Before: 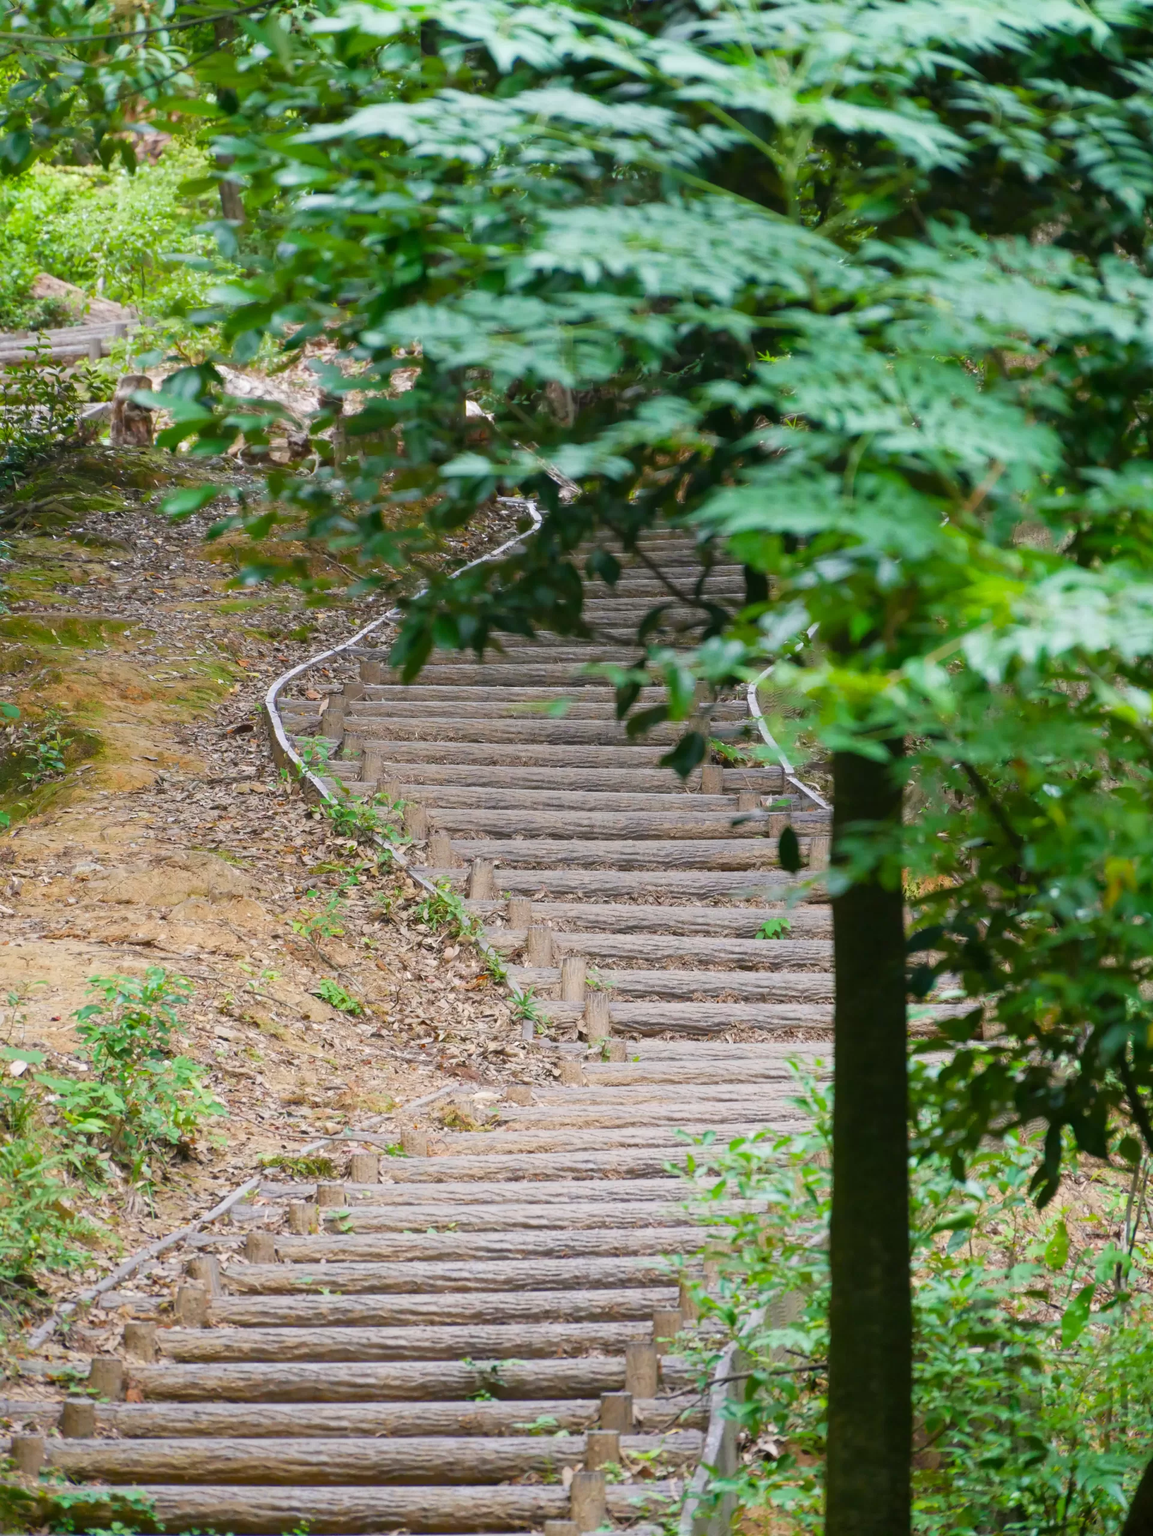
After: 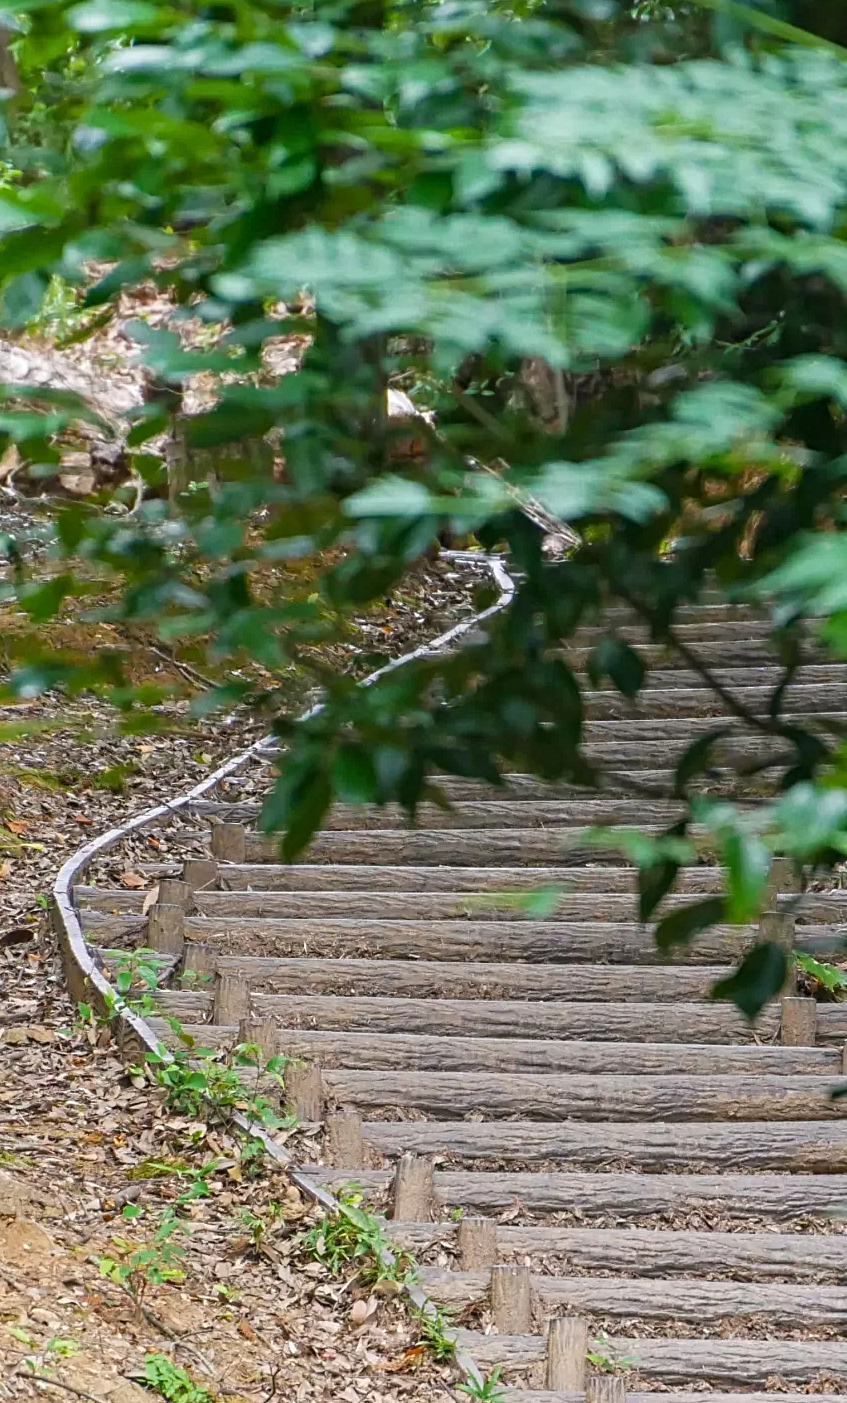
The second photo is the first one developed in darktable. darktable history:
crop: left 20.248%, top 10.86%, right 35.675%, bottom 34.321%
contrast equalizer: y [[0.5, 0.5, 0.5, 0.539, 0.64, 0.611], [0.5 ×6], [0.5 ×6], [0 ×6], [0 ×6]]
